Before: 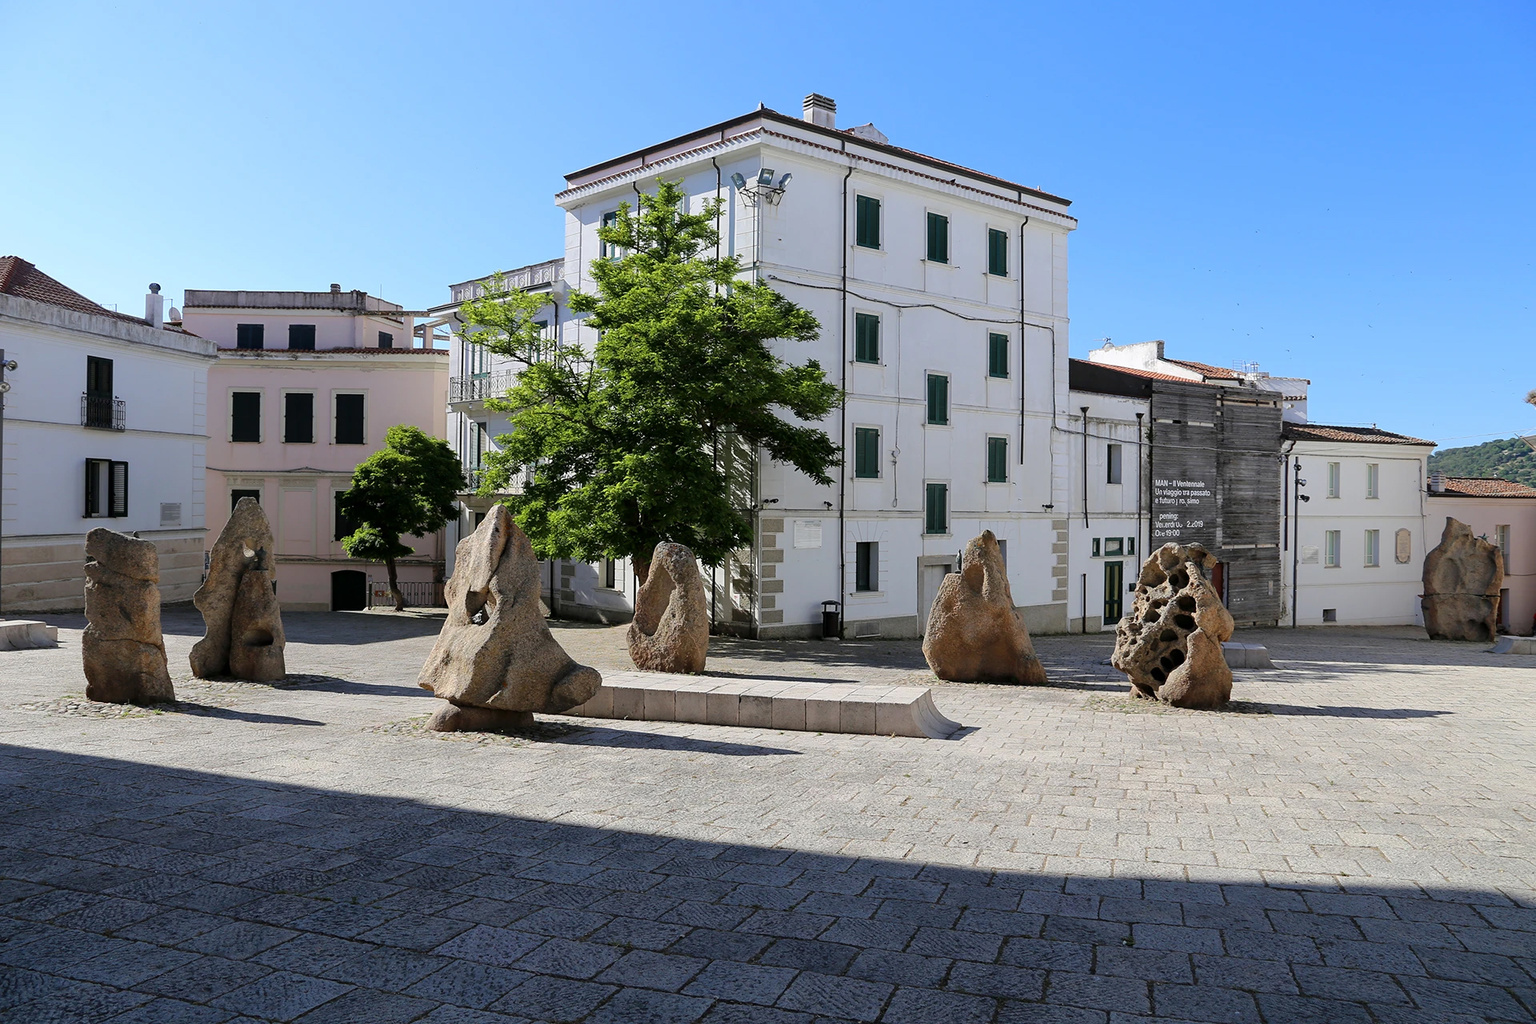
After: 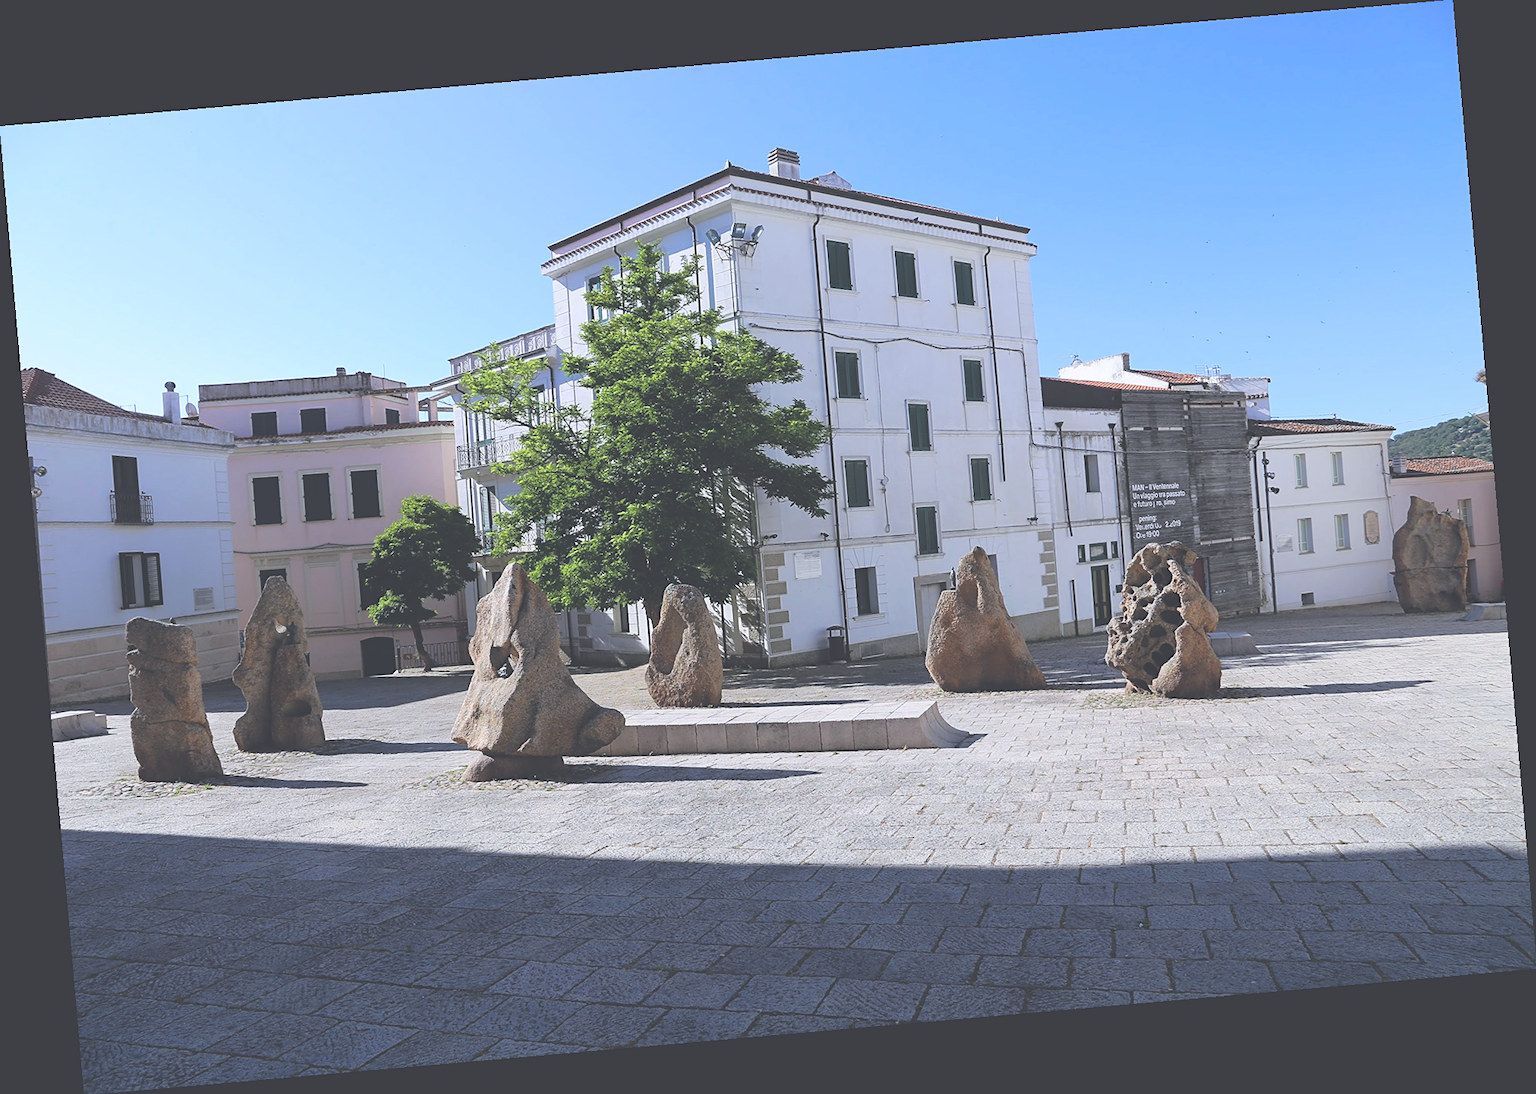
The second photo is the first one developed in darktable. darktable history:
rotate and perspective: rotation -4.98°, automatic cropping off
tone curve: curves: ch0 [(0, 0) (0.003, 0.005) (0.011, 0.008) (0.025, 0.014) (0.044, 0.021) (0.069, 0.027) (0.1, 0.041) (0.136, 0.083) (0.177, 0.138) (0.224, 0.197) (0.277, 0.259) (0.335, 0.331) (0.399, 0.399) (0.468, 0.476) (0.543, 0.547) (0.623, 0.635) (0.709, 0.753) (0.801, 0.847) (0.898, 0.94) (1, 1)], preserve colors none
color calibration: illuminant as shot in camera, x 0.358, y 0.373, temperature 4628.91 K
sharpen: amount 0.2
exposure: black level correction -0.062, exposure -0.05 EV, compensate highlight preservation false
